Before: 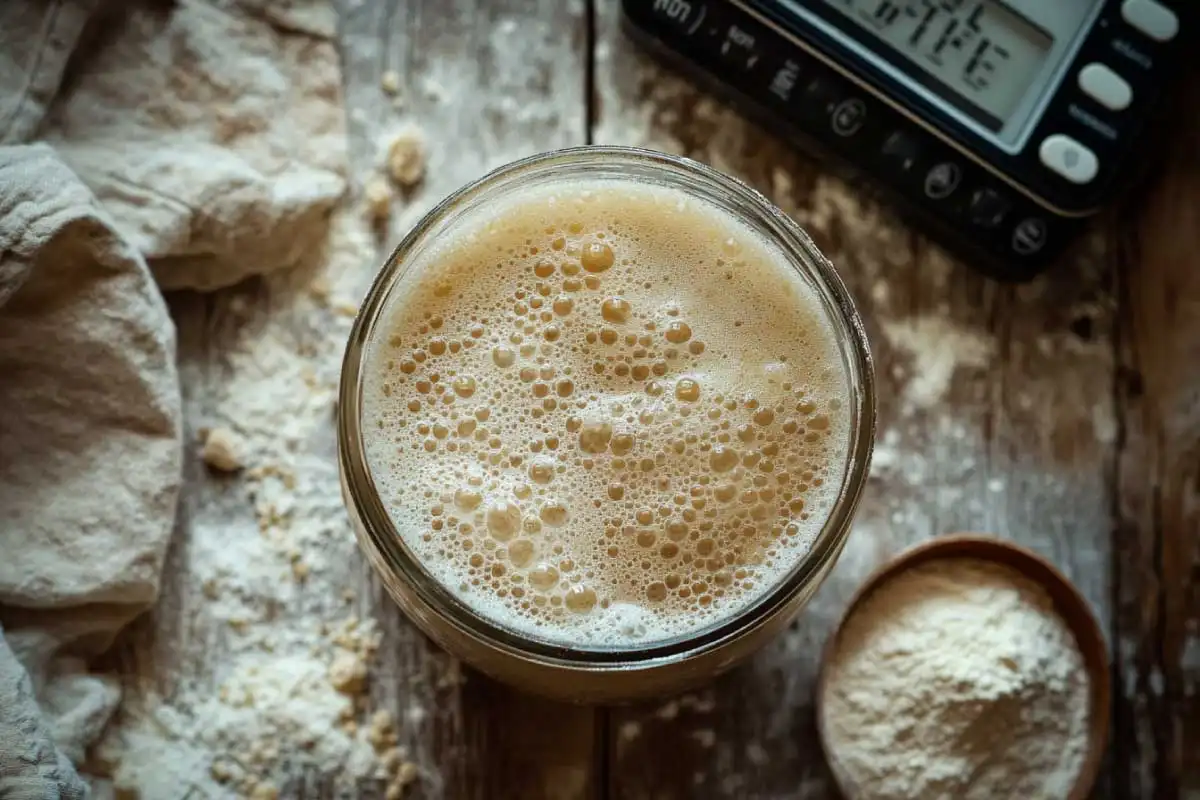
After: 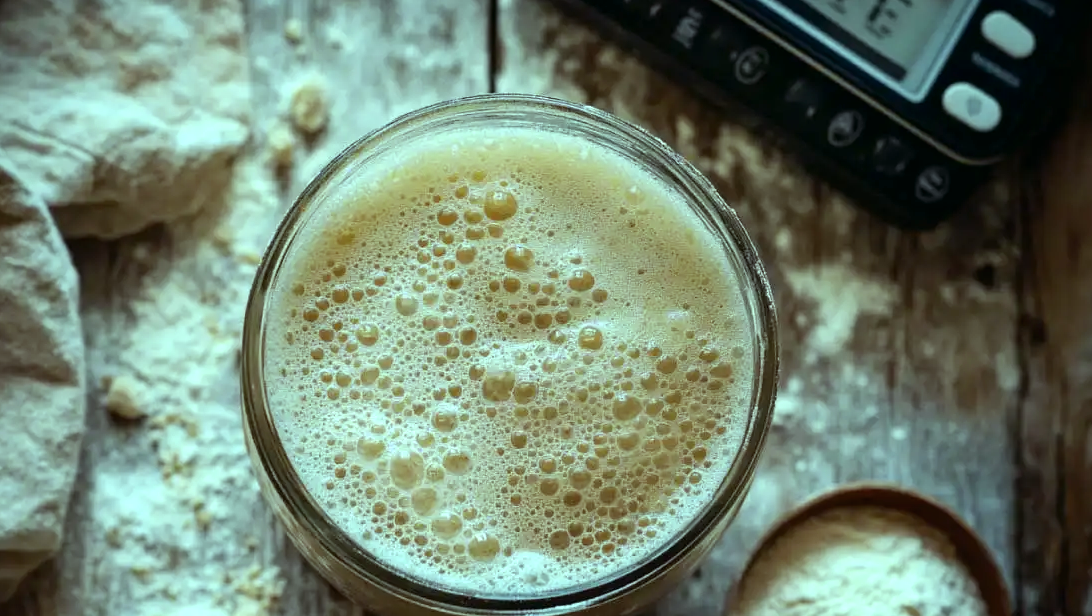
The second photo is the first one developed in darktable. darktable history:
crop: left 8.155%, top 6.611%, bottom 15.385%
color balance: mode lift, gamma, gain (sRGB), lift [0.997, 0.979, 1.021, 1.011], gamma [1, 1.084, 0.916, 0.998], gain [1, 0.87, 1.13, 1.101], contrast 4.55%, contrast fulcrum 38.24%, output saturation 104.09%
